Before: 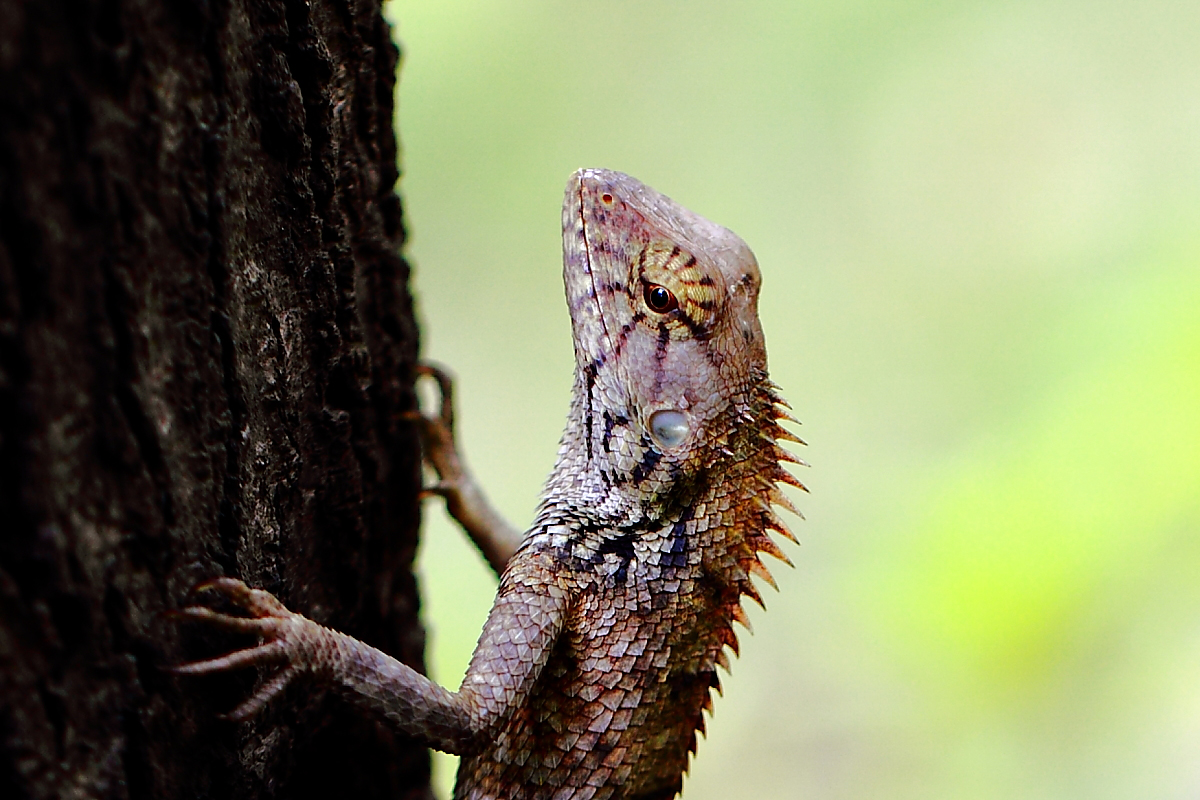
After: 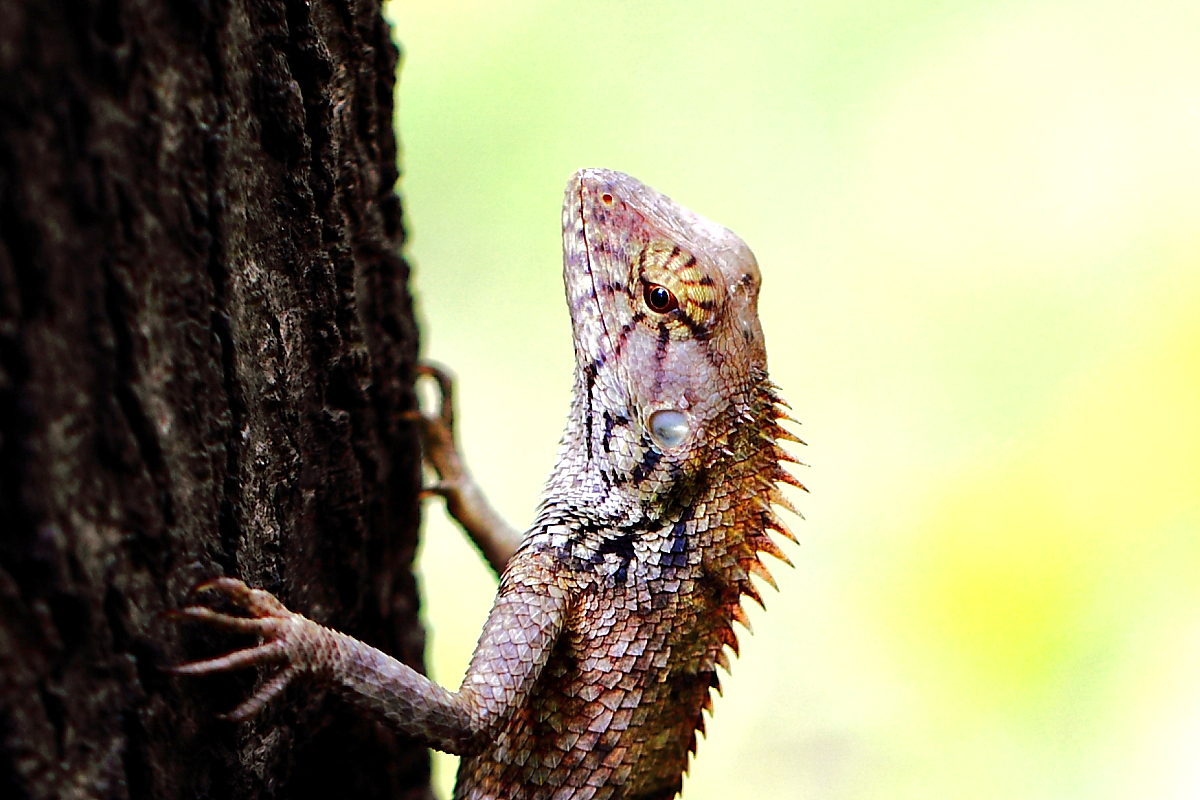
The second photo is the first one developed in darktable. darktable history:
exposure: exposure 0.636 EV, compensate highlight preservation false
shadows and highlights: shadows 25.27, highlights -24
